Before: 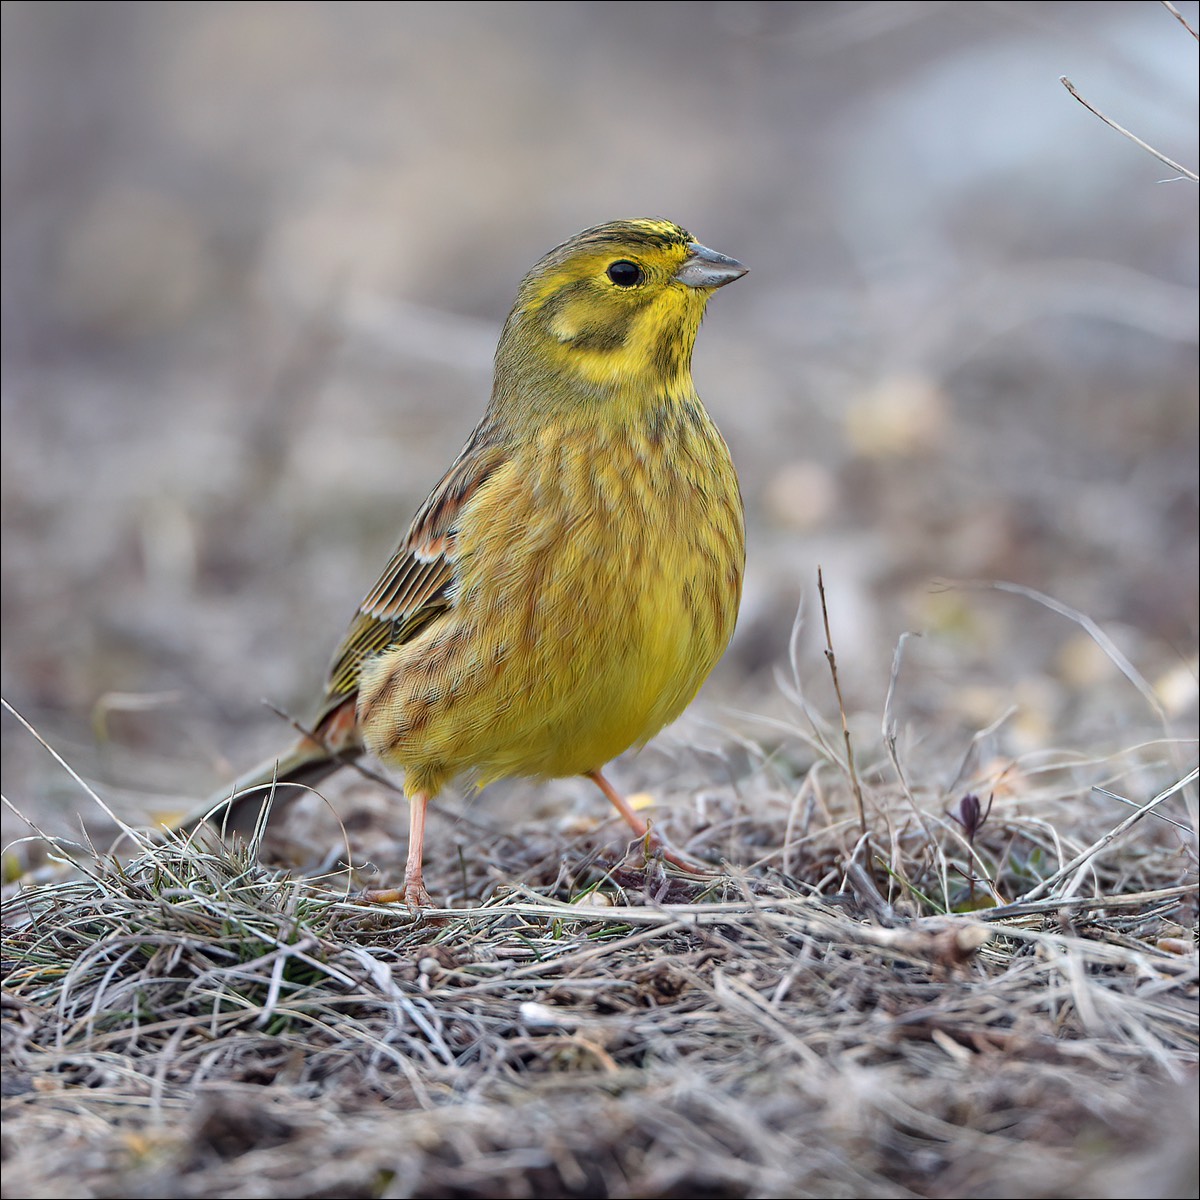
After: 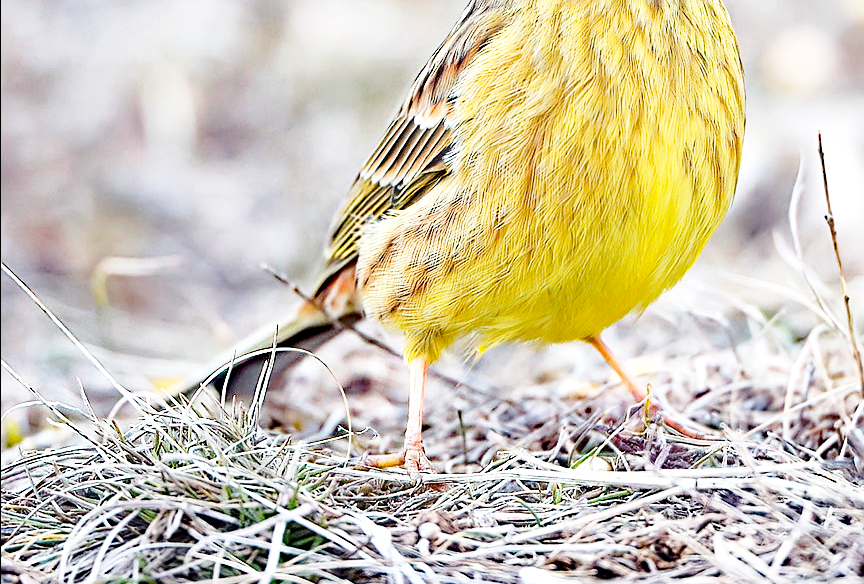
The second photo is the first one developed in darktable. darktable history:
base curve: curves: ch0 [(0, 0) (0.028, 0.03) (0.121, 0.232) (0.46, 0.748) (0.859, 0.968) (1, 1)], preserve colors none
sharpen: on, module defaults
crop: top 36.288%, right 27.931%, bottom 14.966%
exposure: black level correction 0.001, exposure 0.499 EV, compensate highlight preservation false
haze removal: strength 0.434, compatibility mode true, adaptive false
